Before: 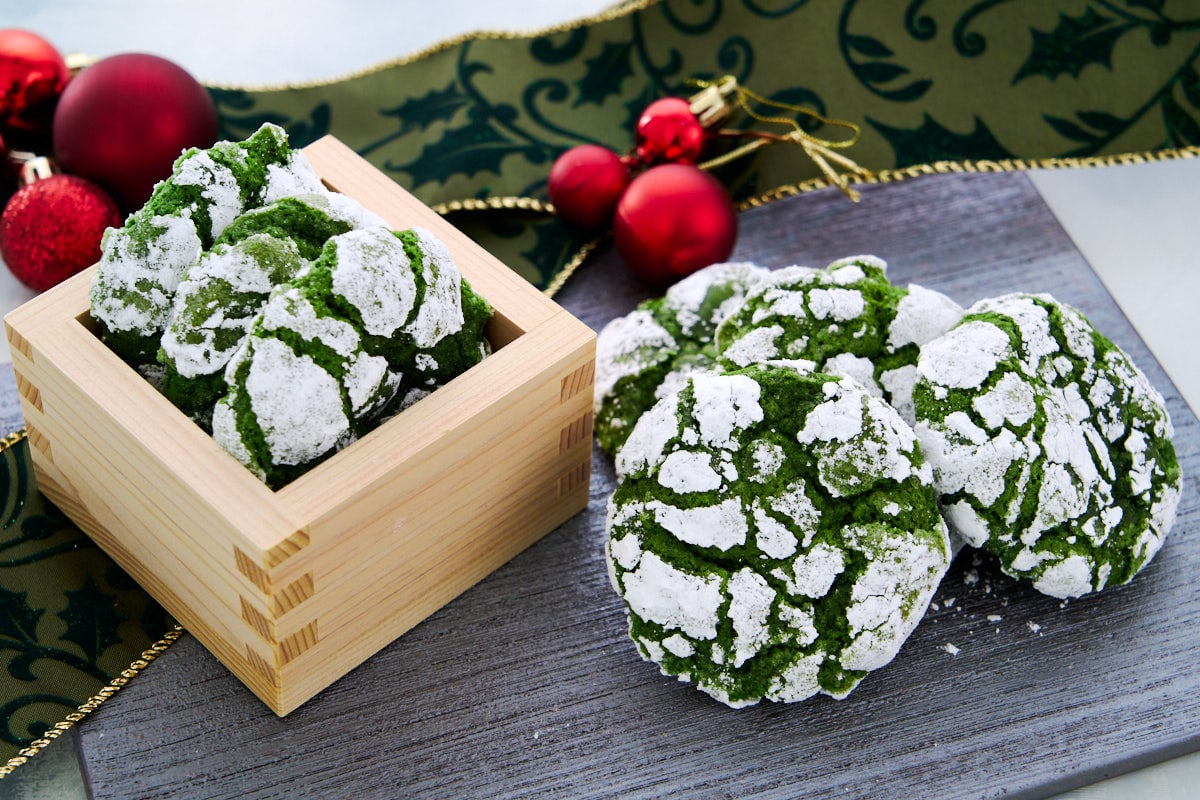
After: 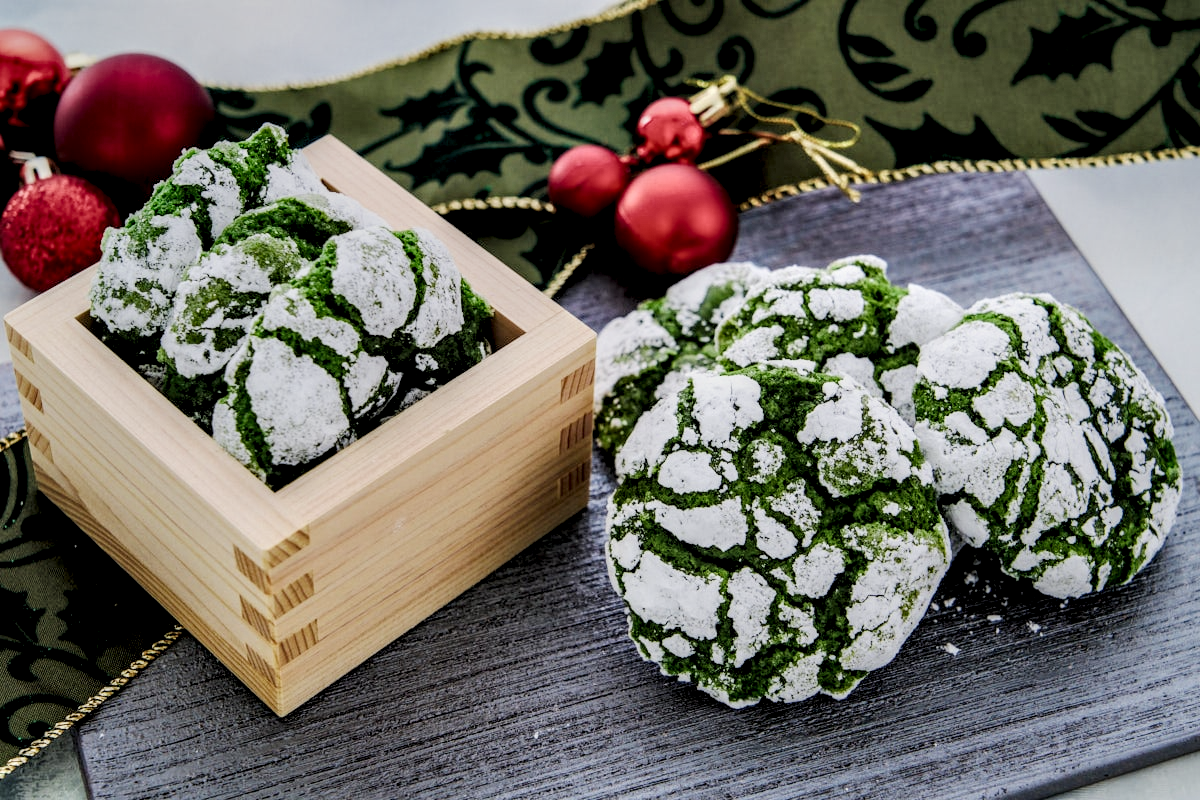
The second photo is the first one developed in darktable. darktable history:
filmic rgb: black relative exposure -6.6 EV, white relative exposure 4.75 EV, hardness 3.15, contrast 0.794, color science v5 (2021), contrast in shadows safe, contrast in highlights safe
local contrast: detail 205%
